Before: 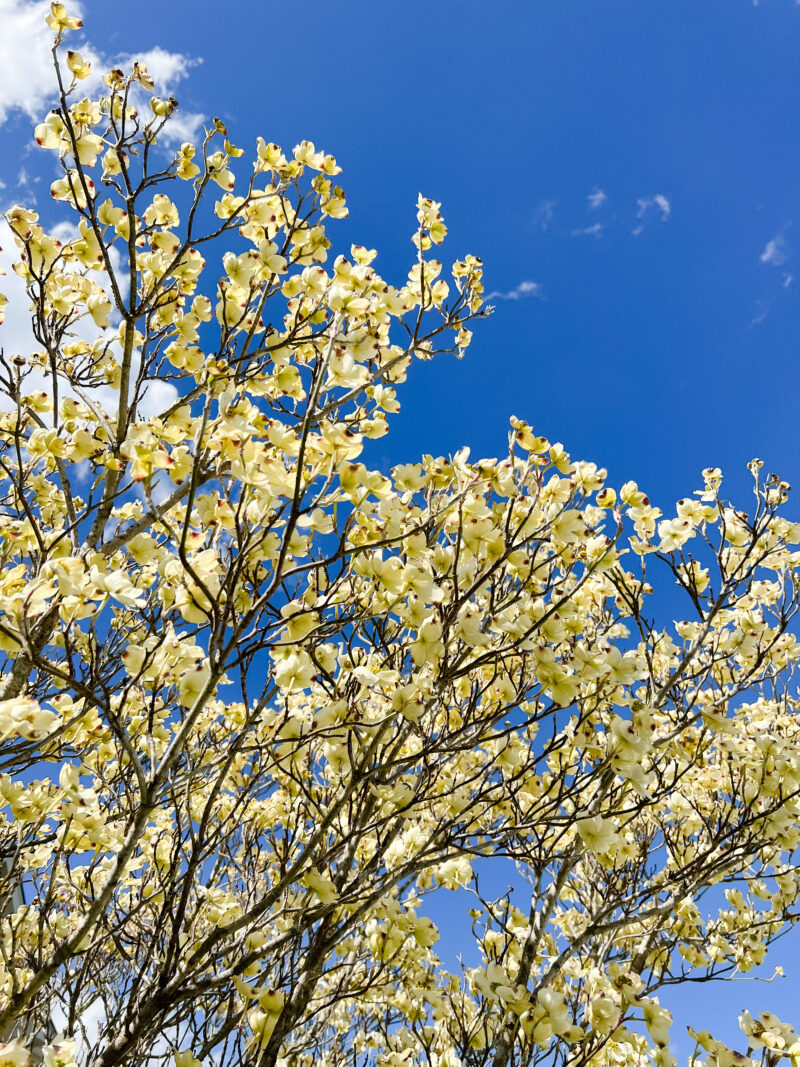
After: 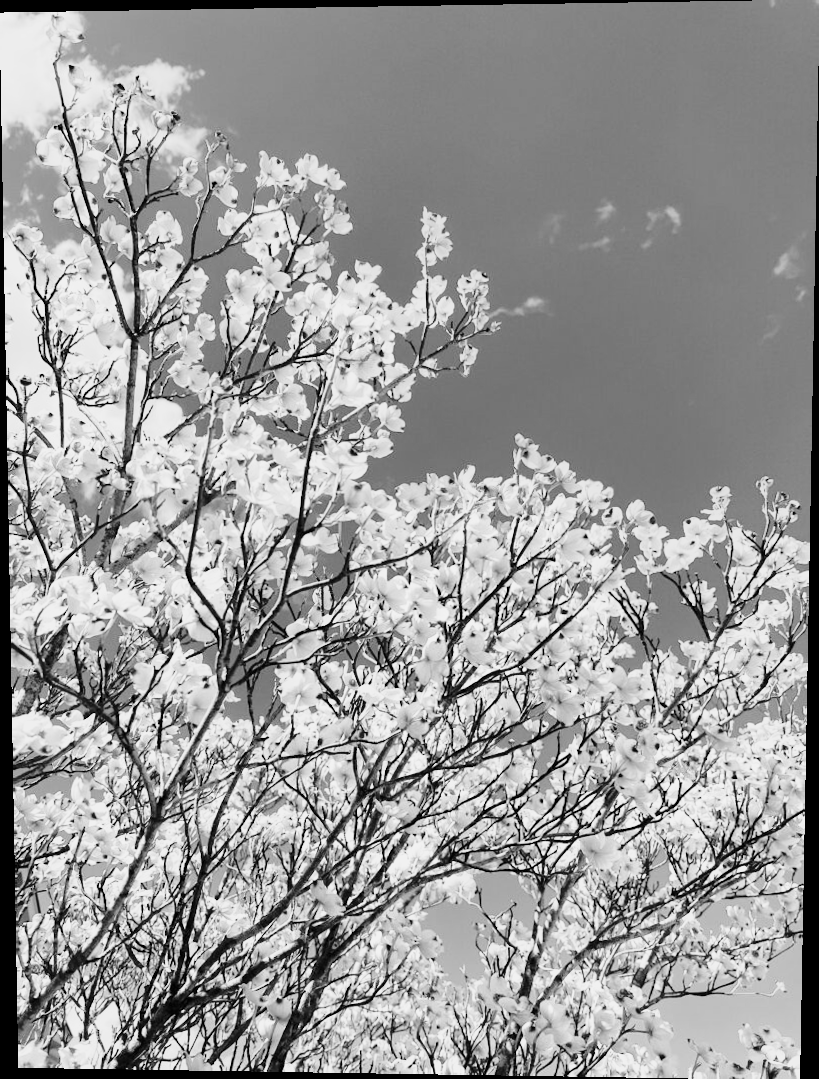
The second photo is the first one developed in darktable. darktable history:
rotate and perspective: lens shift (vertical) 0.048, lens shift (horizontal) -0.024, automatic cropping off
base curve: curves: ch0 [(0, 0) (0.032, 0.037) (0.105, 0.228) (0.435, 0.76) (0.856, 0.983) (1, 1)], preserve colors none
monochrome: a -74.22, b 78.2
